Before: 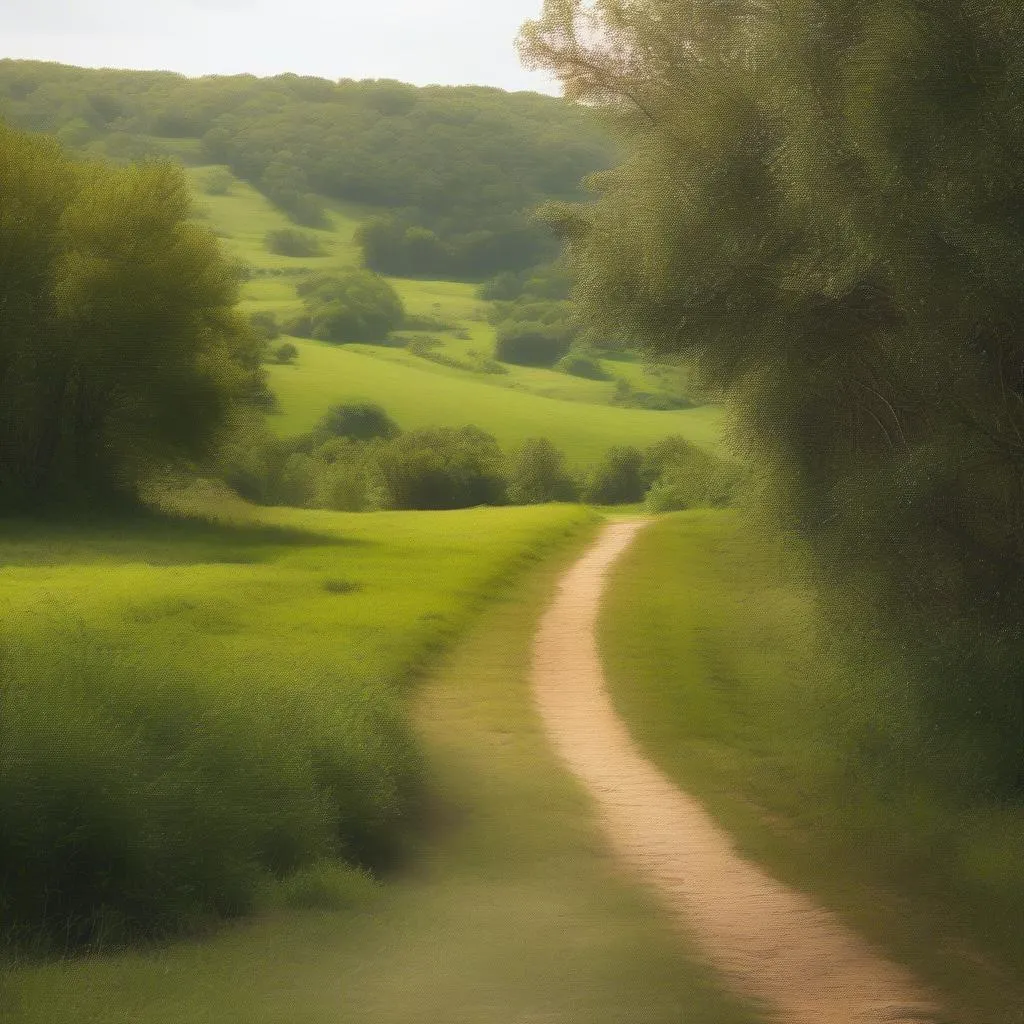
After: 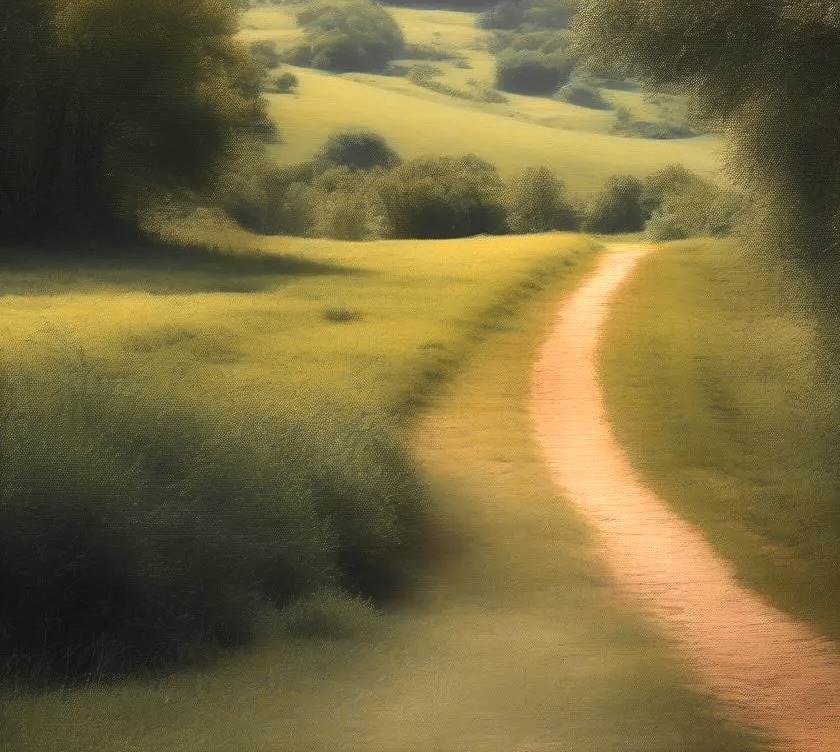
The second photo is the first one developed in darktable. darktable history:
crop: top 26.531%, right 17.959%
color zones: curves: ch0 [(0, 0.363) (0.128, 0.373) (0.25, 0.5) (0.402, 0.407) (0.521, 0.525) (0.63, 0.559) (0.729, 0.662) (0.867, 0.471)]; ch1 [(0, 0.515) (0.136, 0.618) (0.25, 0.5) (0.378, 0) (0.516, 0) (0.622, 0.593) (0.737, 0.819) (0.87, 0.593)]; ch2 [(0, 0.529) (0.128, 0.471) (0.282, 0.451) (0.386, 0.662) (0.516, 0.525) (0.633, 0.554) (0.75, 0.62) (0.875, 0.441)]
tone equalizer: -8 EV -0.75 EV, -7 EV -0.7 EV, -6 EV -0.6 EV, -5 EV -0.4 EV, -3 EV 0.4 EV, -2 EV 0.6 EV, -1 EV 0.7 EV, +0 EV 0.75 EV, edges refinement/feathering 500, mask exposure compensation -1.57 EV, preserve details no
